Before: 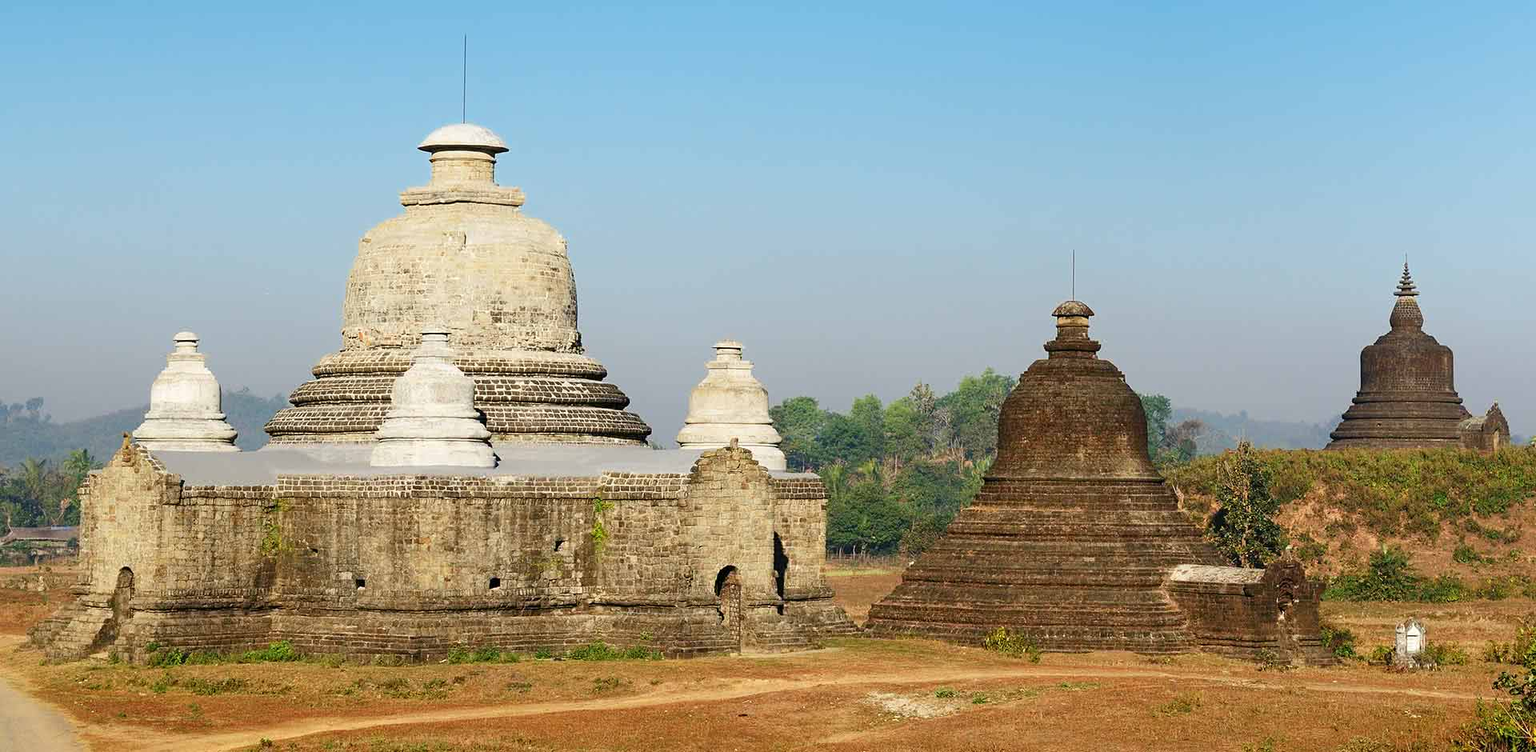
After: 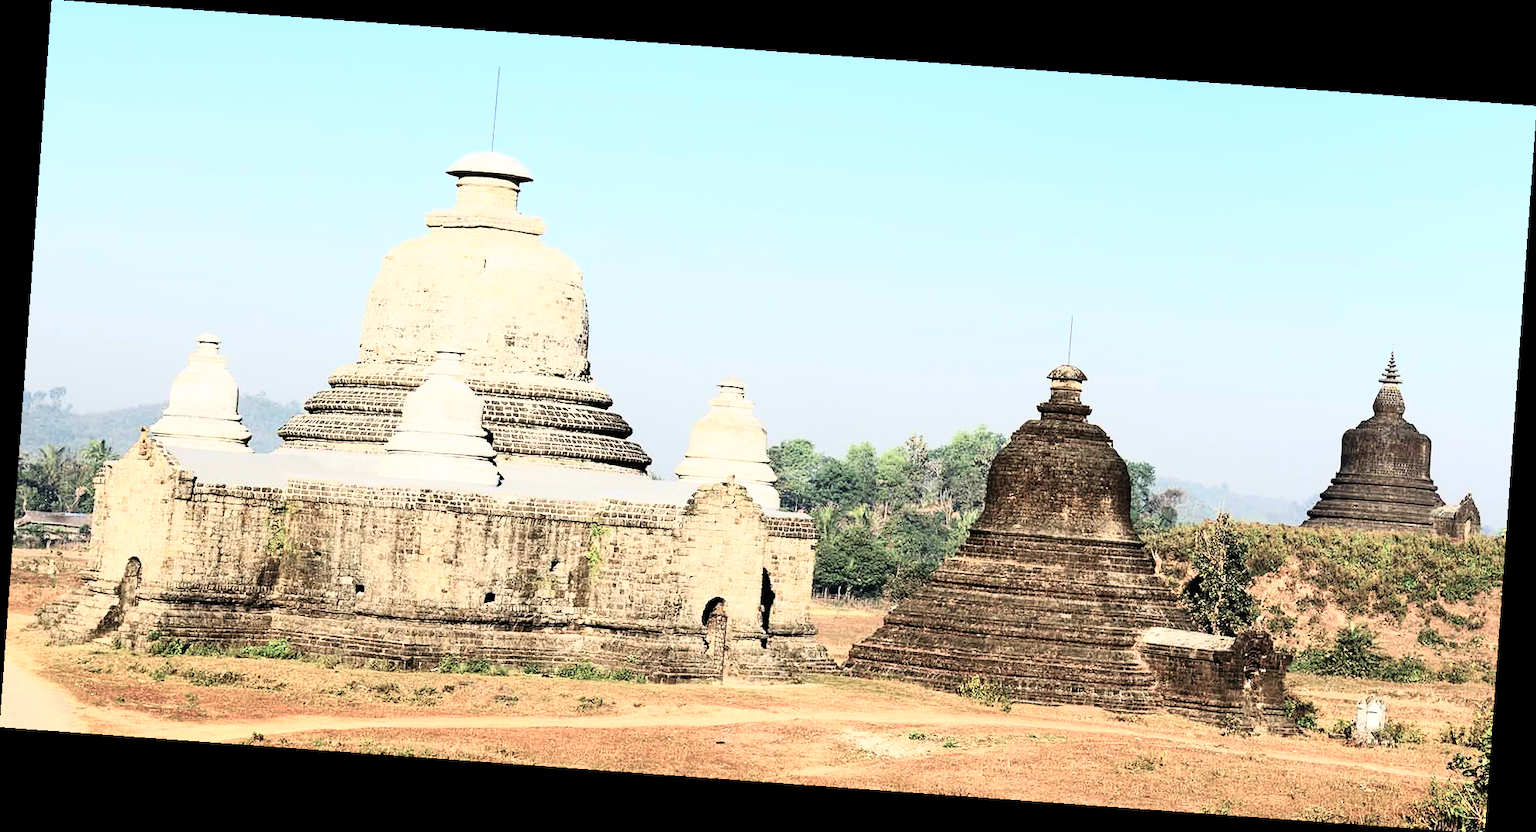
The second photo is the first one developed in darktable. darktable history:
rgb curve: curves: ch0 [(0, 0) (0.21, 0.15) (0.24, 0.21) (0.5, 0.75) (0.75, 0.96) (0.89, 0.99) (1, 1)]; ch1 [(0, 0.02) (0.21, 0.13) (0.25, 0.2) (0.5, 0.67) (0.75, 0.9) (0.89, 0.97) (1, 1)]; ch2 [(0, 0.02) (0.21, 0.13) (0.25, 0.2) (0.5, 0.67) (0.75, 0.9) (0.89, 0.97) (1, 1)], compensate middle gray true
color balance: input saturation 100.43%, contrast fulcrum 14.22%, output saturation 70.41%
rotate and perspective: rotation 4.1°, automatic cropping off
